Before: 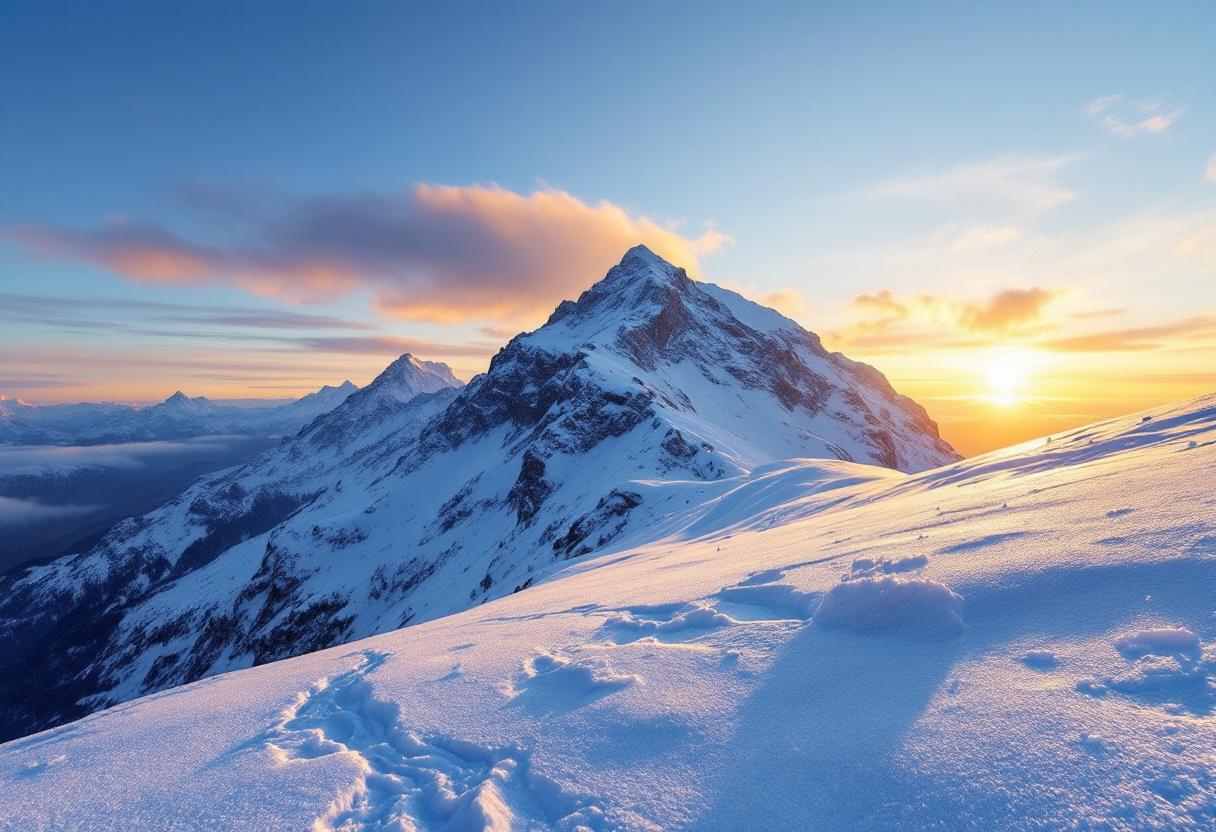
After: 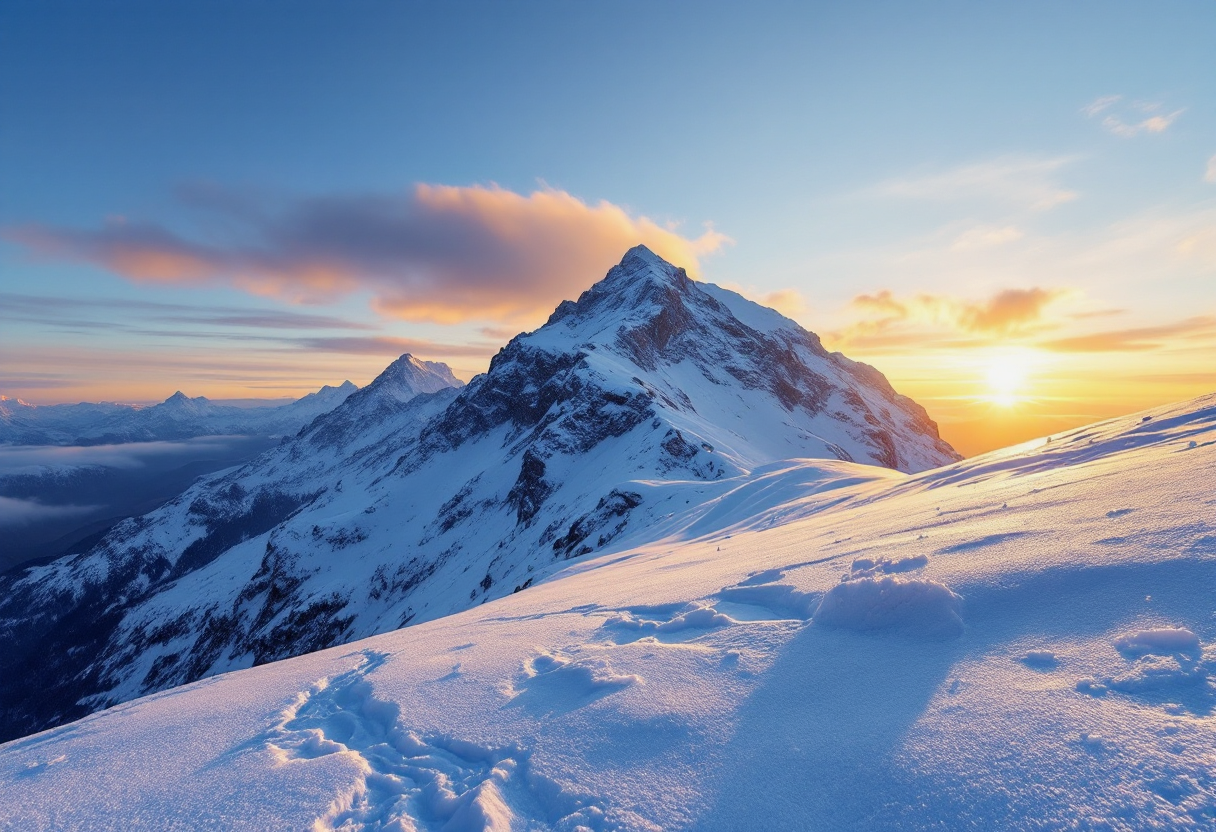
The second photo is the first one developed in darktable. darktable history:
exposure: black level correction 0.001, exposure -0.125 EV, compensate exposure bias true, compensate highlight preservation false
